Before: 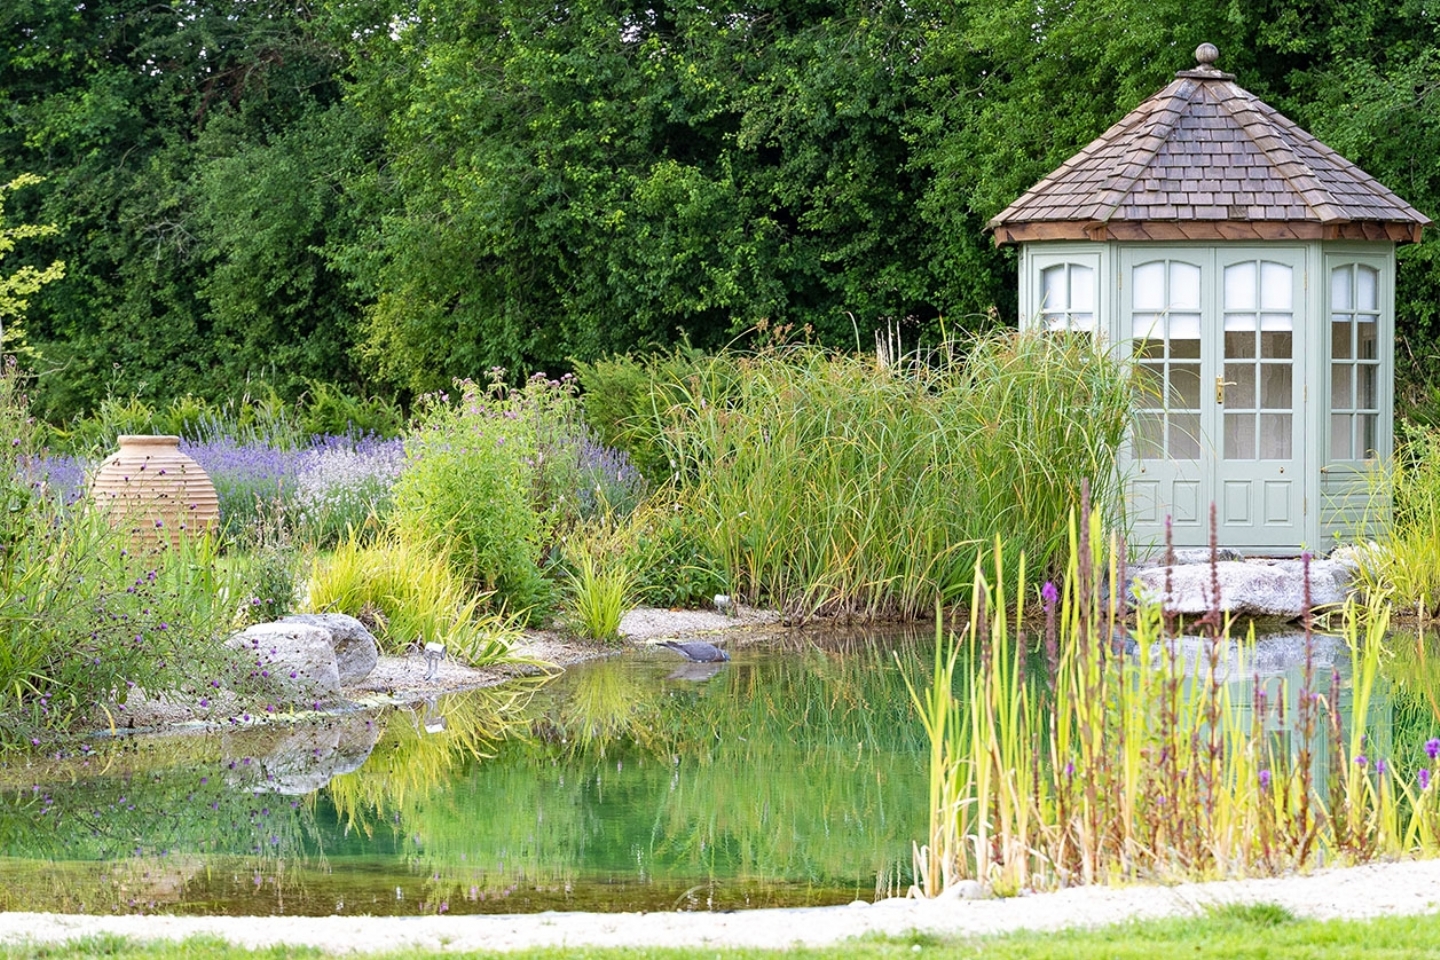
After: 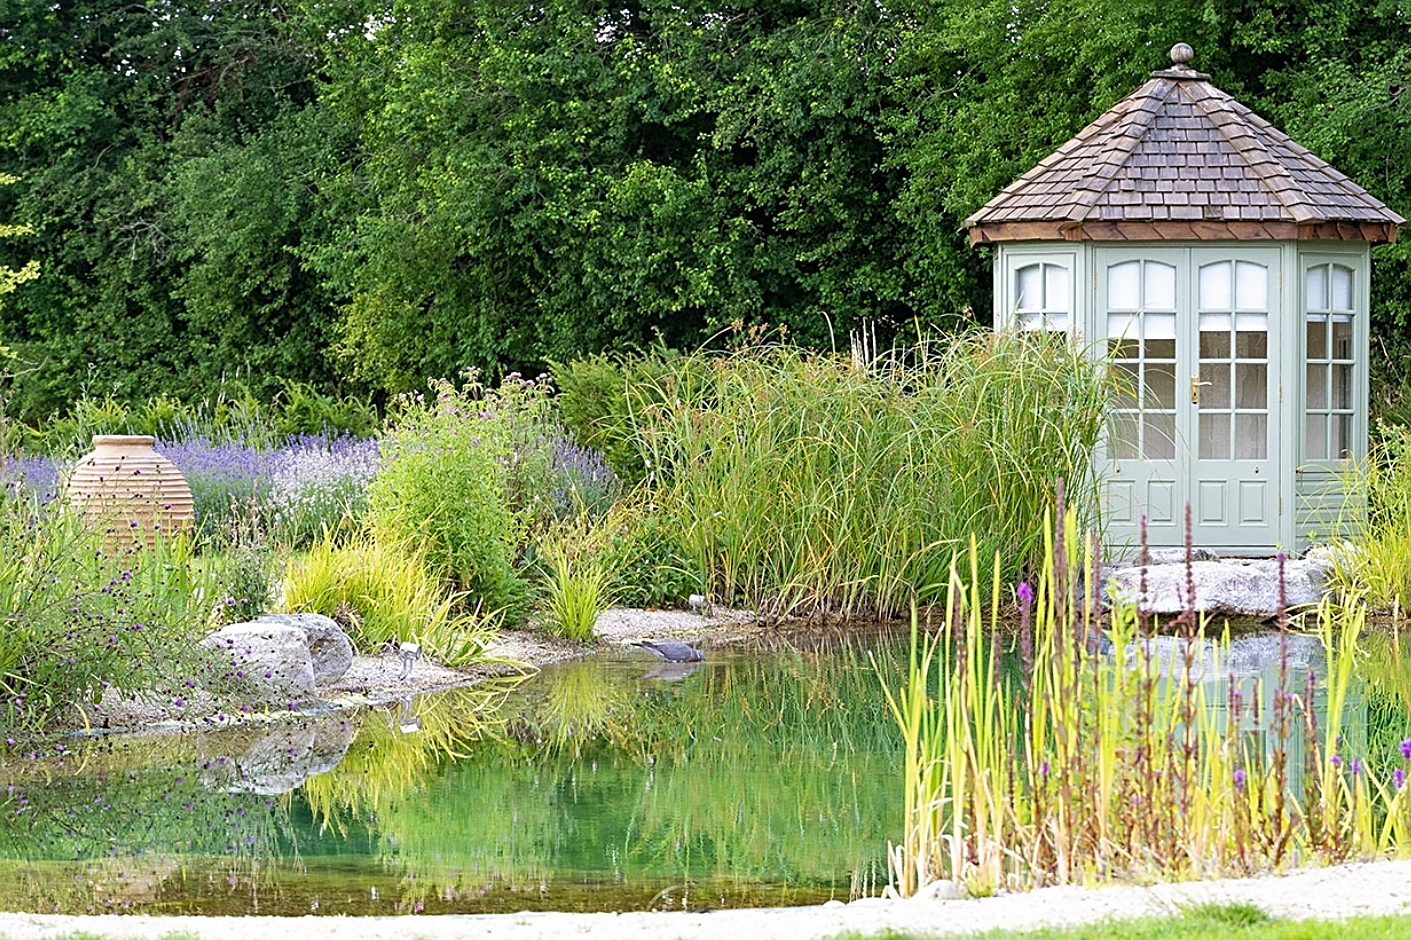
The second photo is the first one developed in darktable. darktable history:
crop: left 1.743%, right 0.268%, bottom 2.011%
sharpen: amount 0.6
